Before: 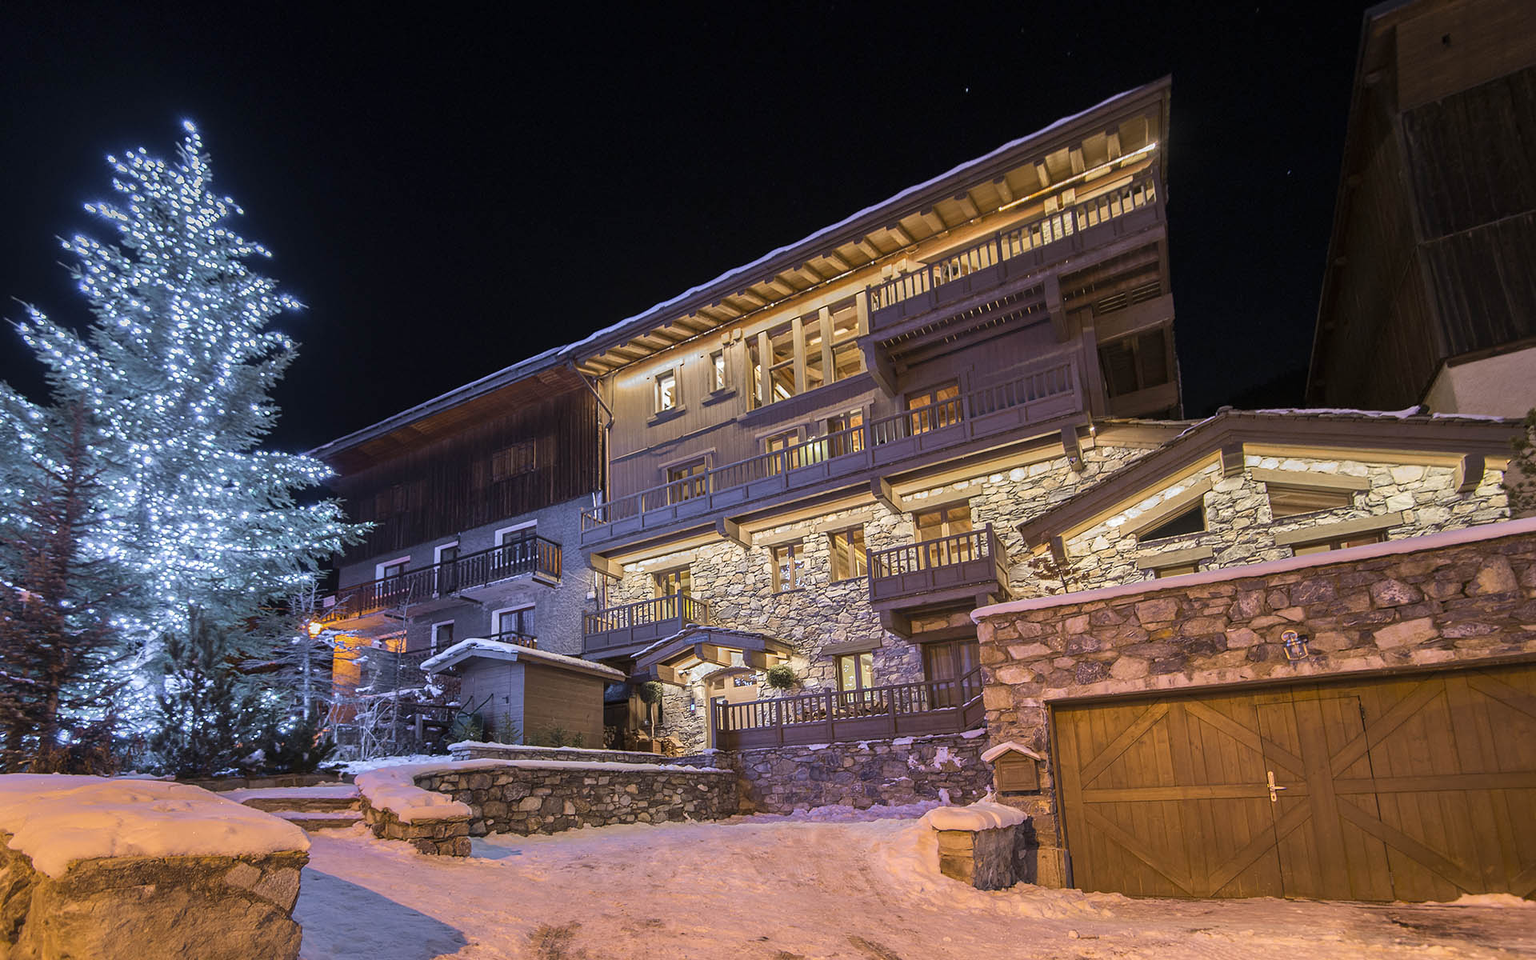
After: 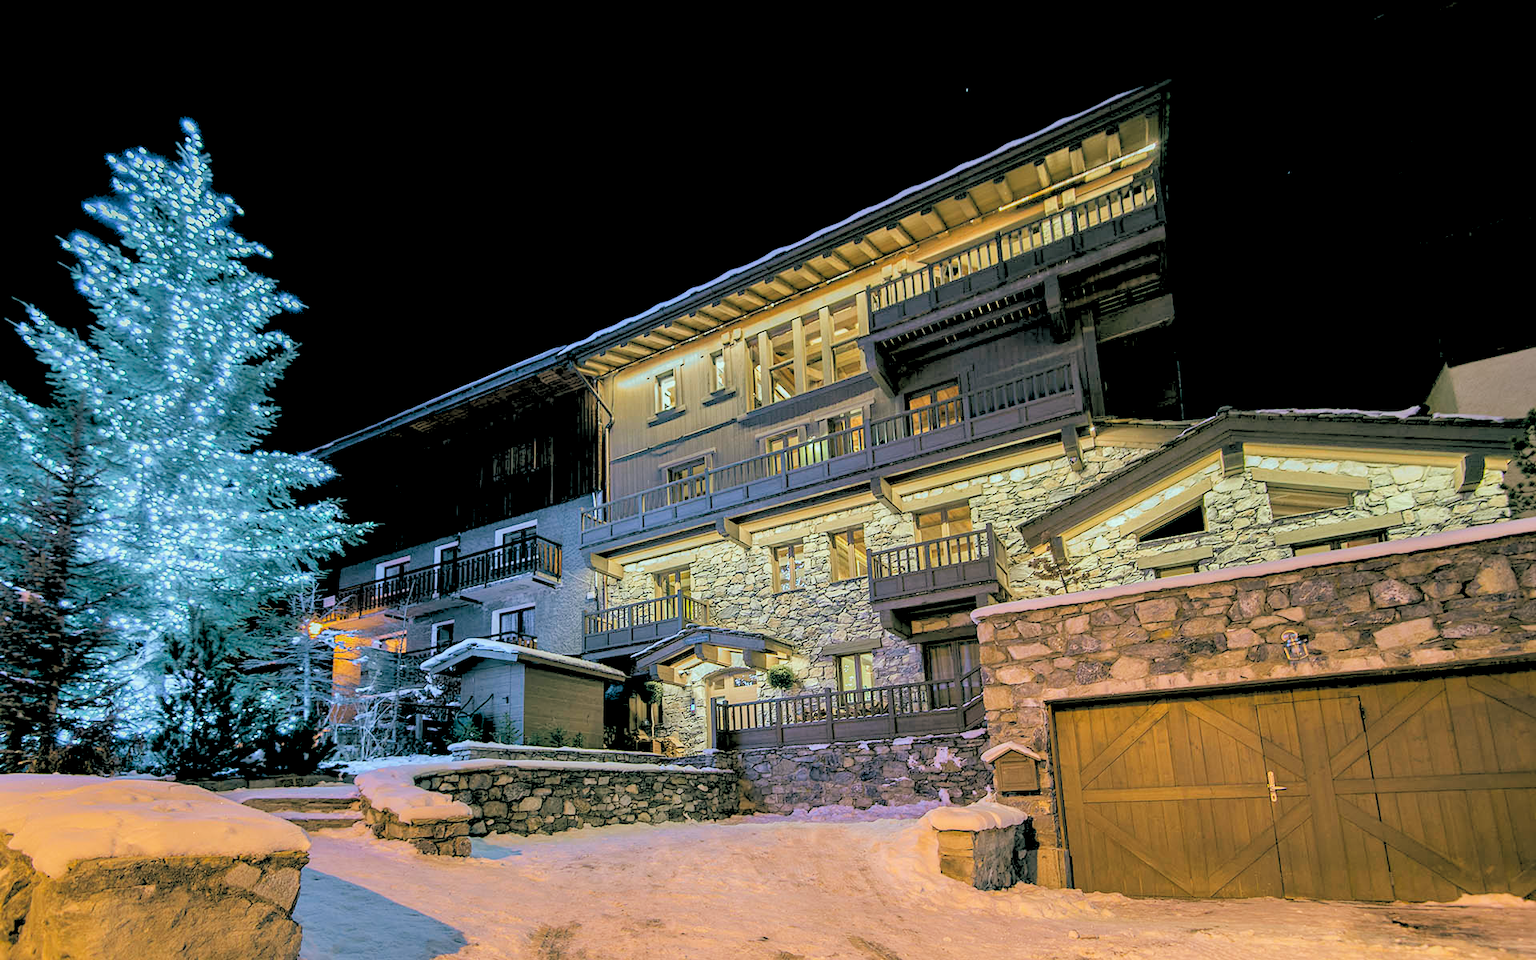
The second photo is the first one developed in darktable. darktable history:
white balance: red 0.925, blue 1.046
rgb levels: levels [[0.027, 0.429, 0.996], [0, 0.5, 1], [0, 0.5, 1]]
color balance: lift [1.005, 0.99, 1.007, 1.01], gamma [1, 1.034, 1.032, 0.966], gain [0.873, 1.055, 1.067, 0.933]
